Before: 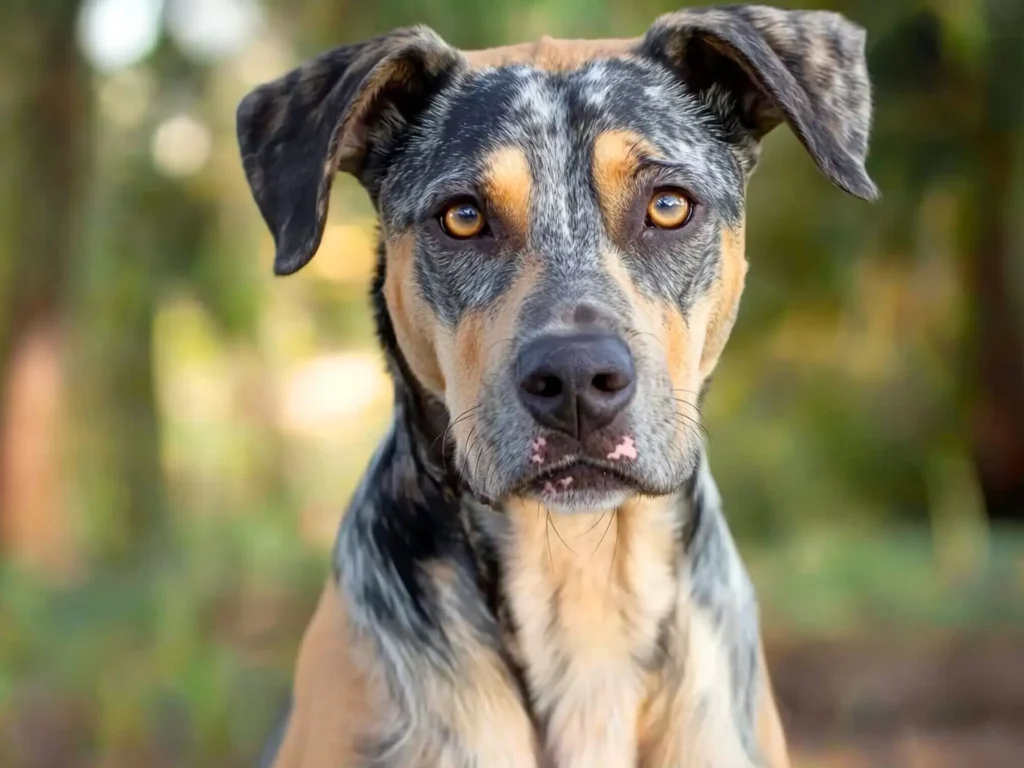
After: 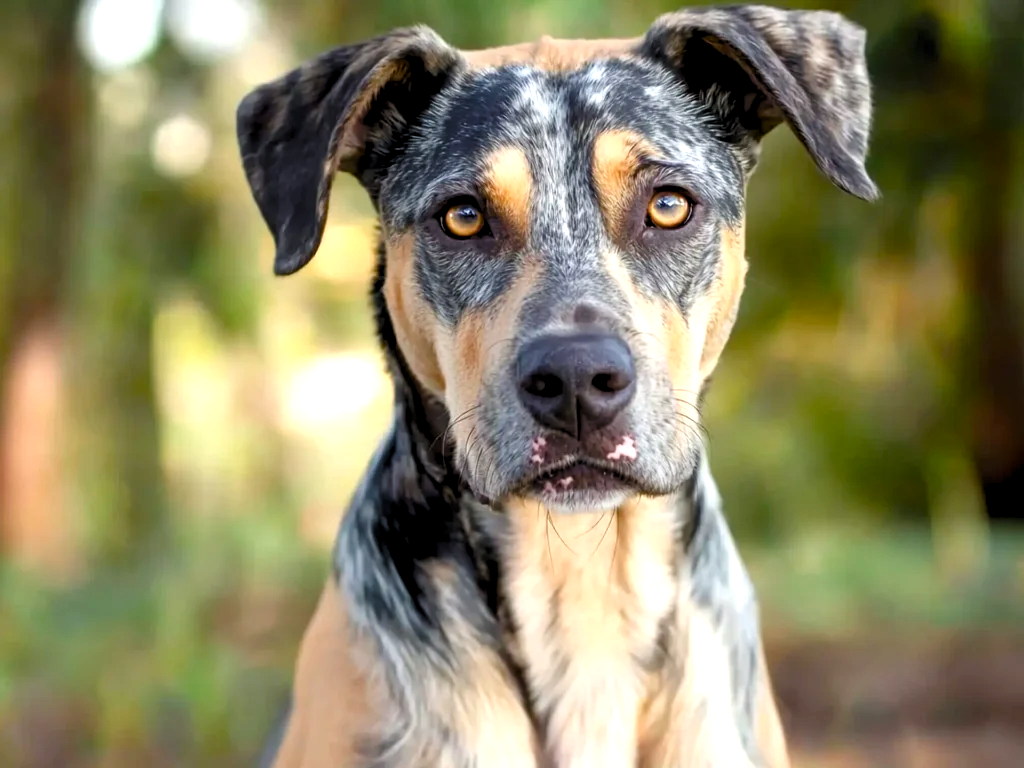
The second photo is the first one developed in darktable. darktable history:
levels: levels [0.062, 0.494, 0.925]
exposure: exposure 0.21 EV, compensate highlight preservation false
color balance rgb: perceptual saturation grading › global saturation 14.351%, perceptual saturation grading › highlights -25.565%, perceptual saturation grading › shadows 25.59%
